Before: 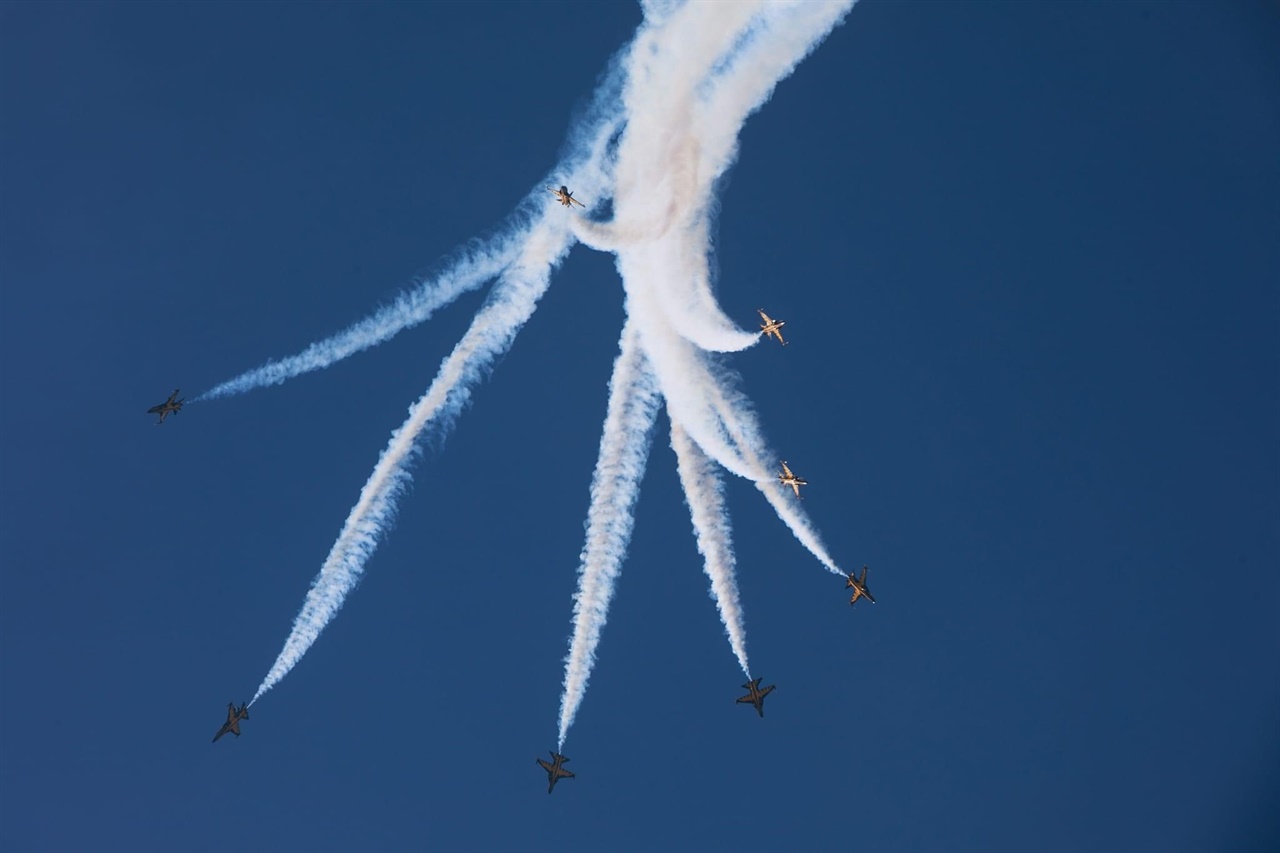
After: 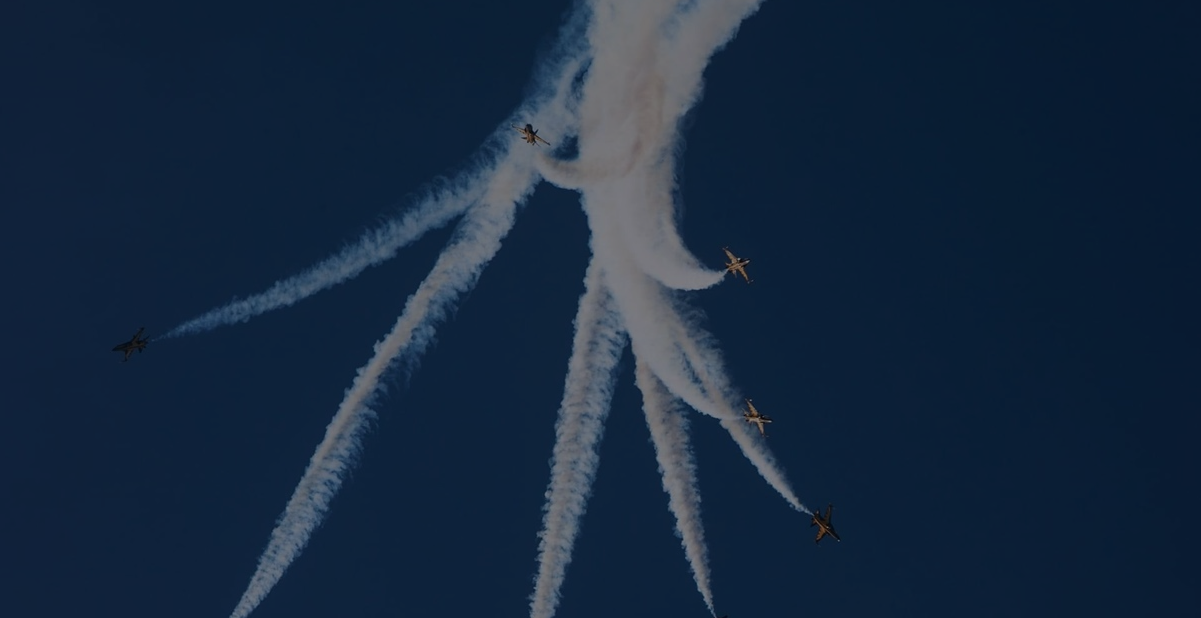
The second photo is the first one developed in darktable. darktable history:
exposure: exposure -2.002 EV, compensate highlight preservation false
crop: left 2.737%, top 7.287%, right 3.421%, bottom 20.179%
